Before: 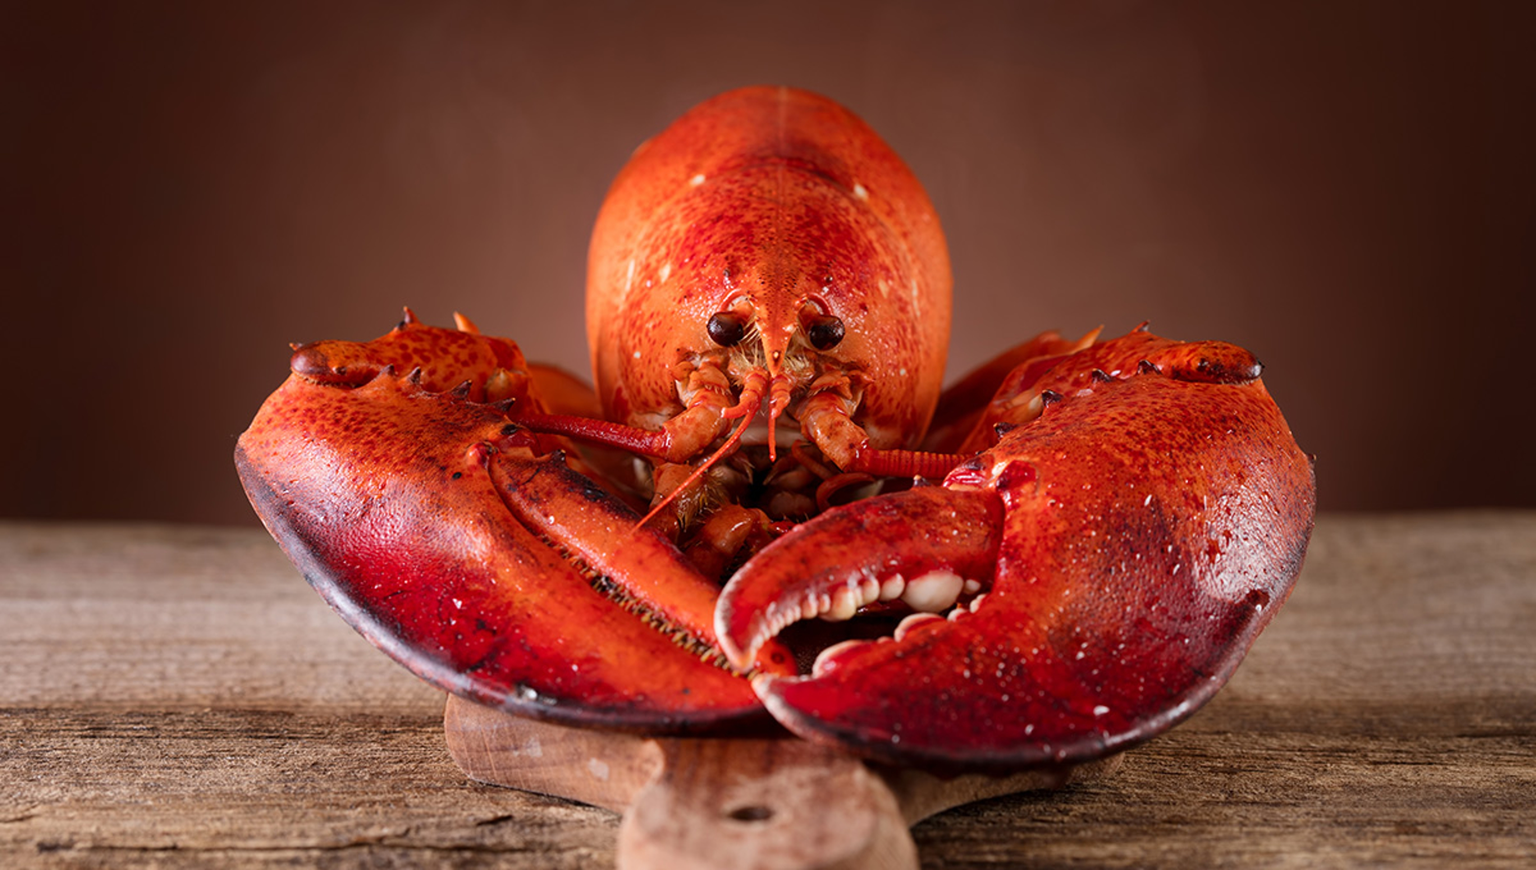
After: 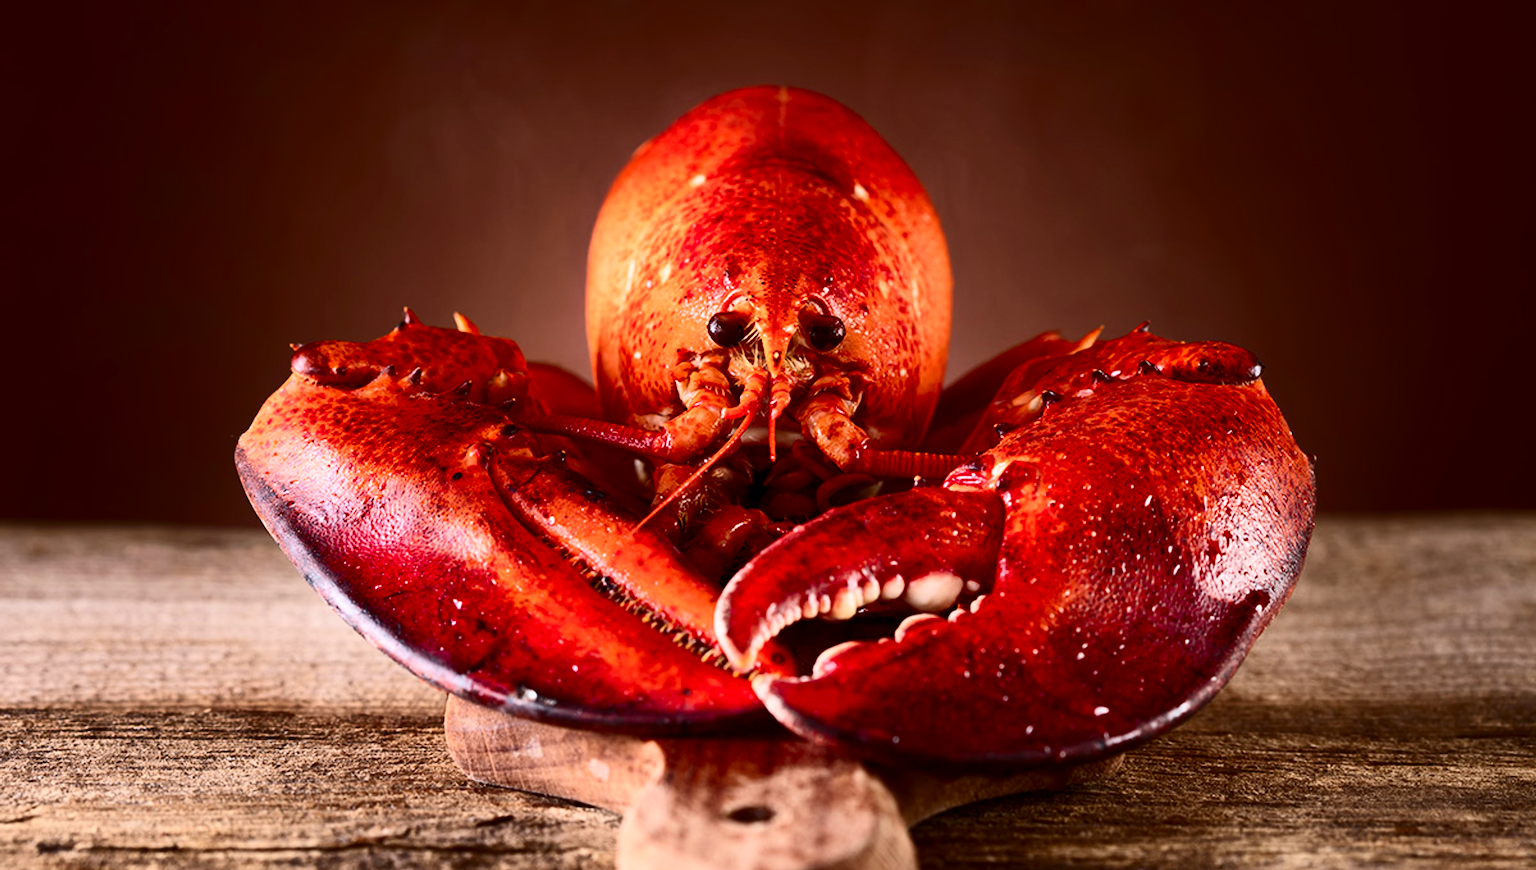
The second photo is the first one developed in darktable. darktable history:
contrast brightness saturation: contrast 0.414, brightness 0.051, saturation 0.246
